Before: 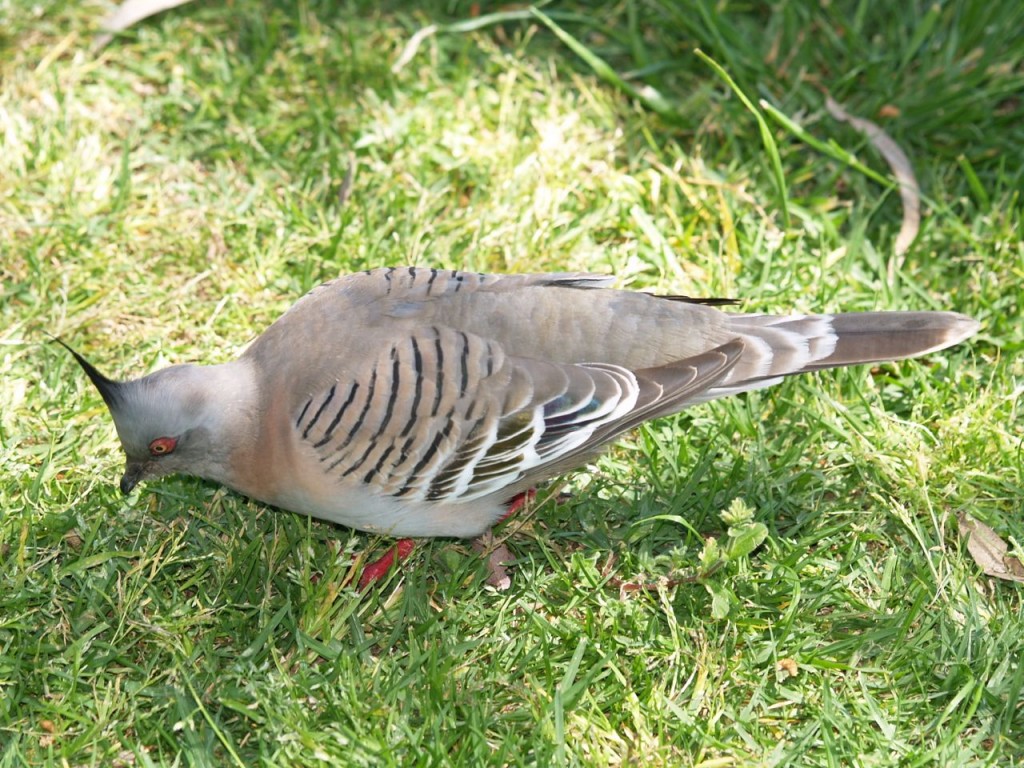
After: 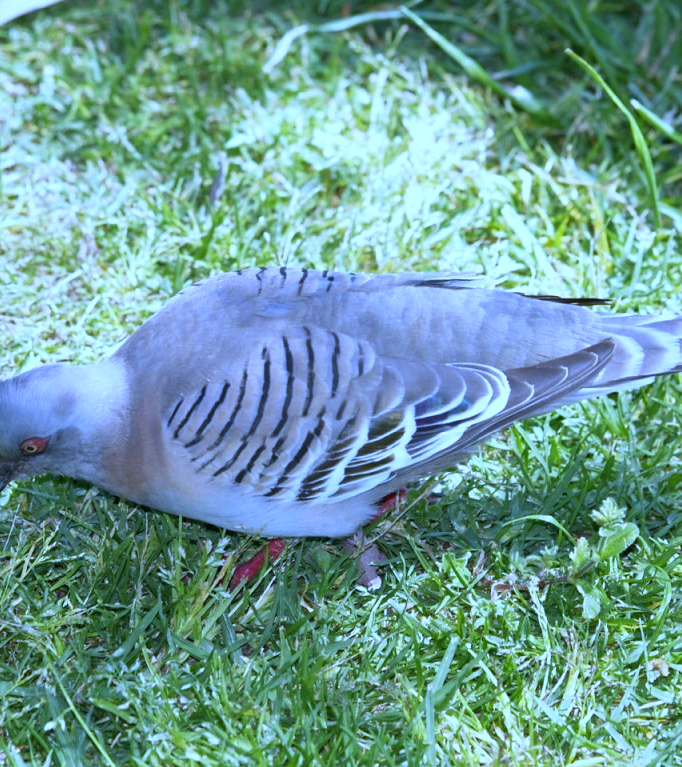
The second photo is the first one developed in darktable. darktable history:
crop and rotate: left 12.648%, right 20.685%
local contrast: mode bilateral grid, contrast 20, coarseness 50, detail 120%, midtone range 0.2
white balance: red 0.766, blue 1.537
